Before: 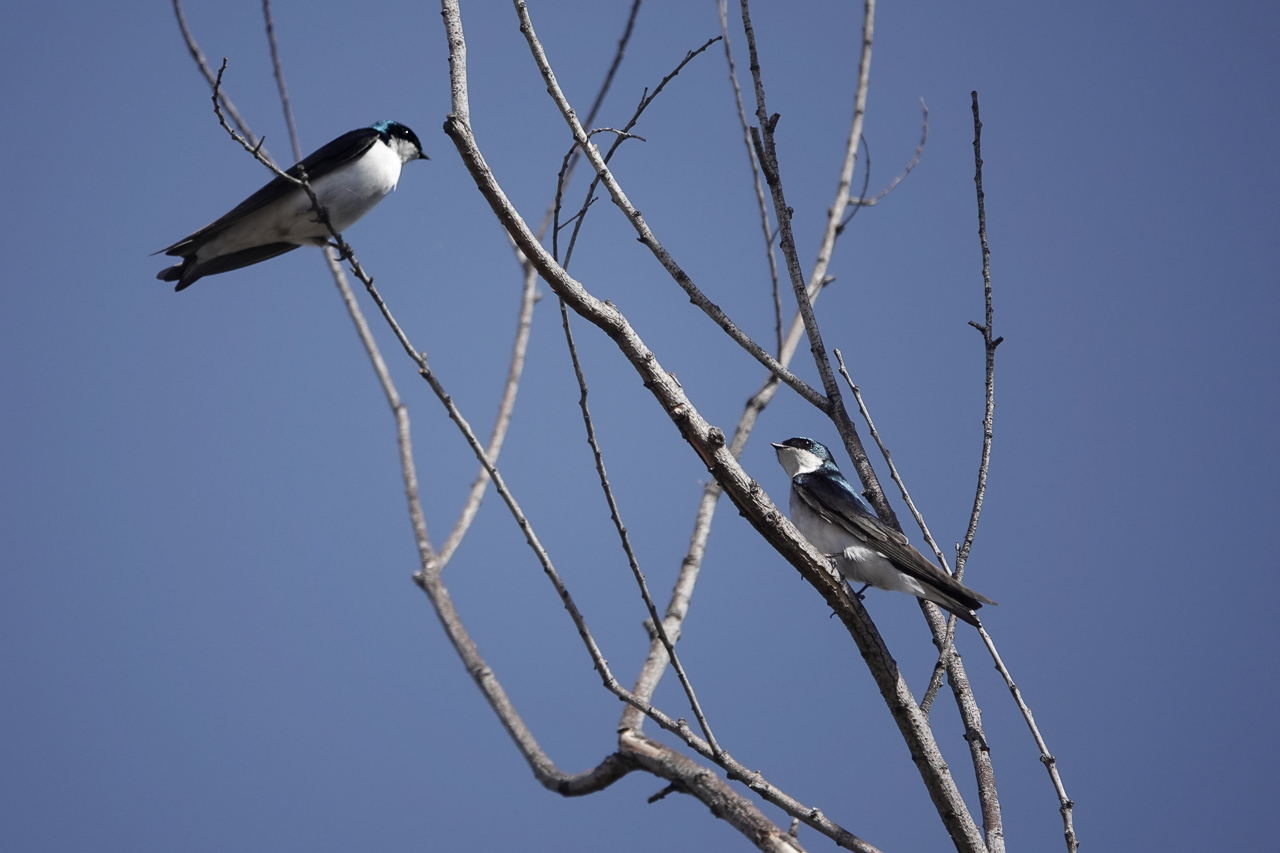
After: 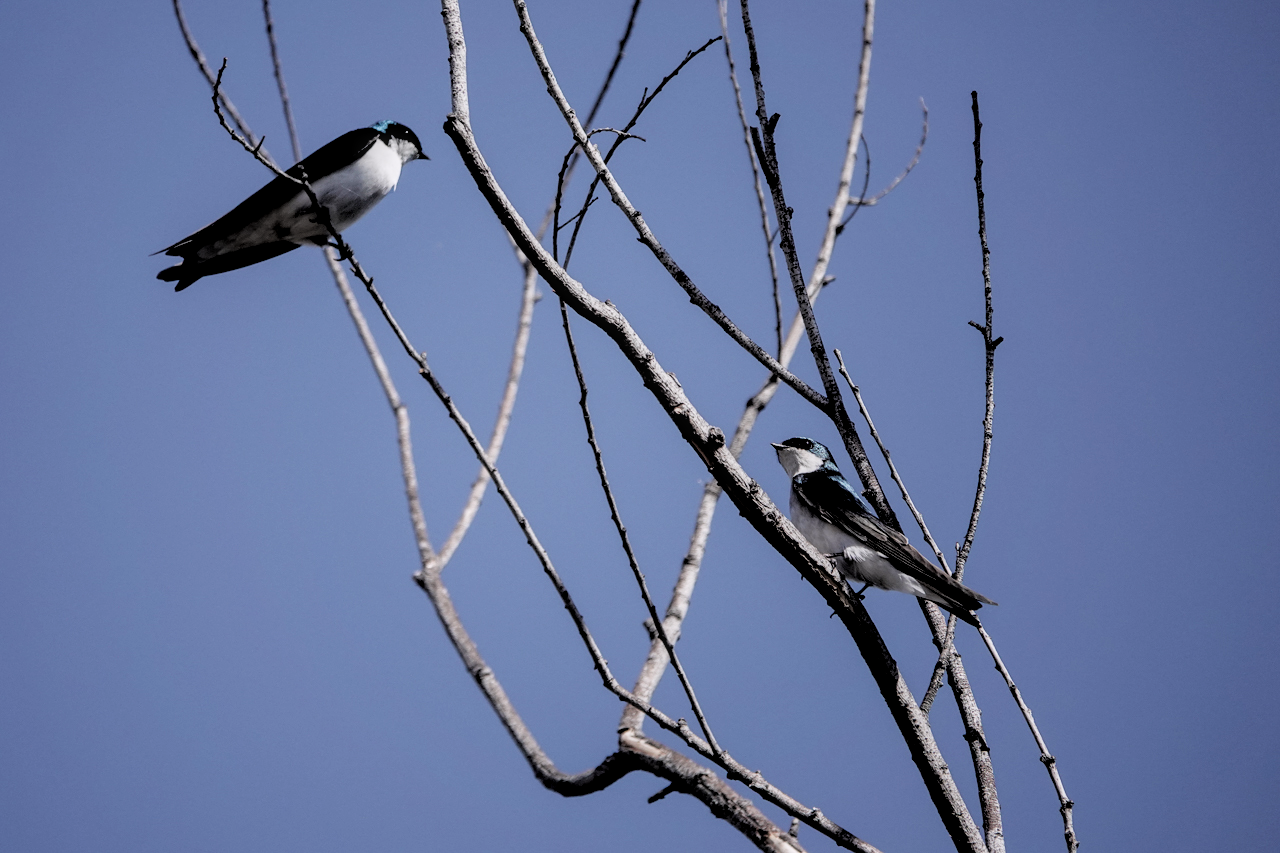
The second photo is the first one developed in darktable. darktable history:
filmic rgb: black relative exposure -3.31 EV, white relative exposure 3.45 EV, hardness 2.36, contrast 1.103
rgb levels: levels [[0.01, 0.419, 0.839], [0, 0.5, 1], [0, 0.5, 1]]
white balance: red 1.009, blue 1.027
local contrast: on, module defaults
